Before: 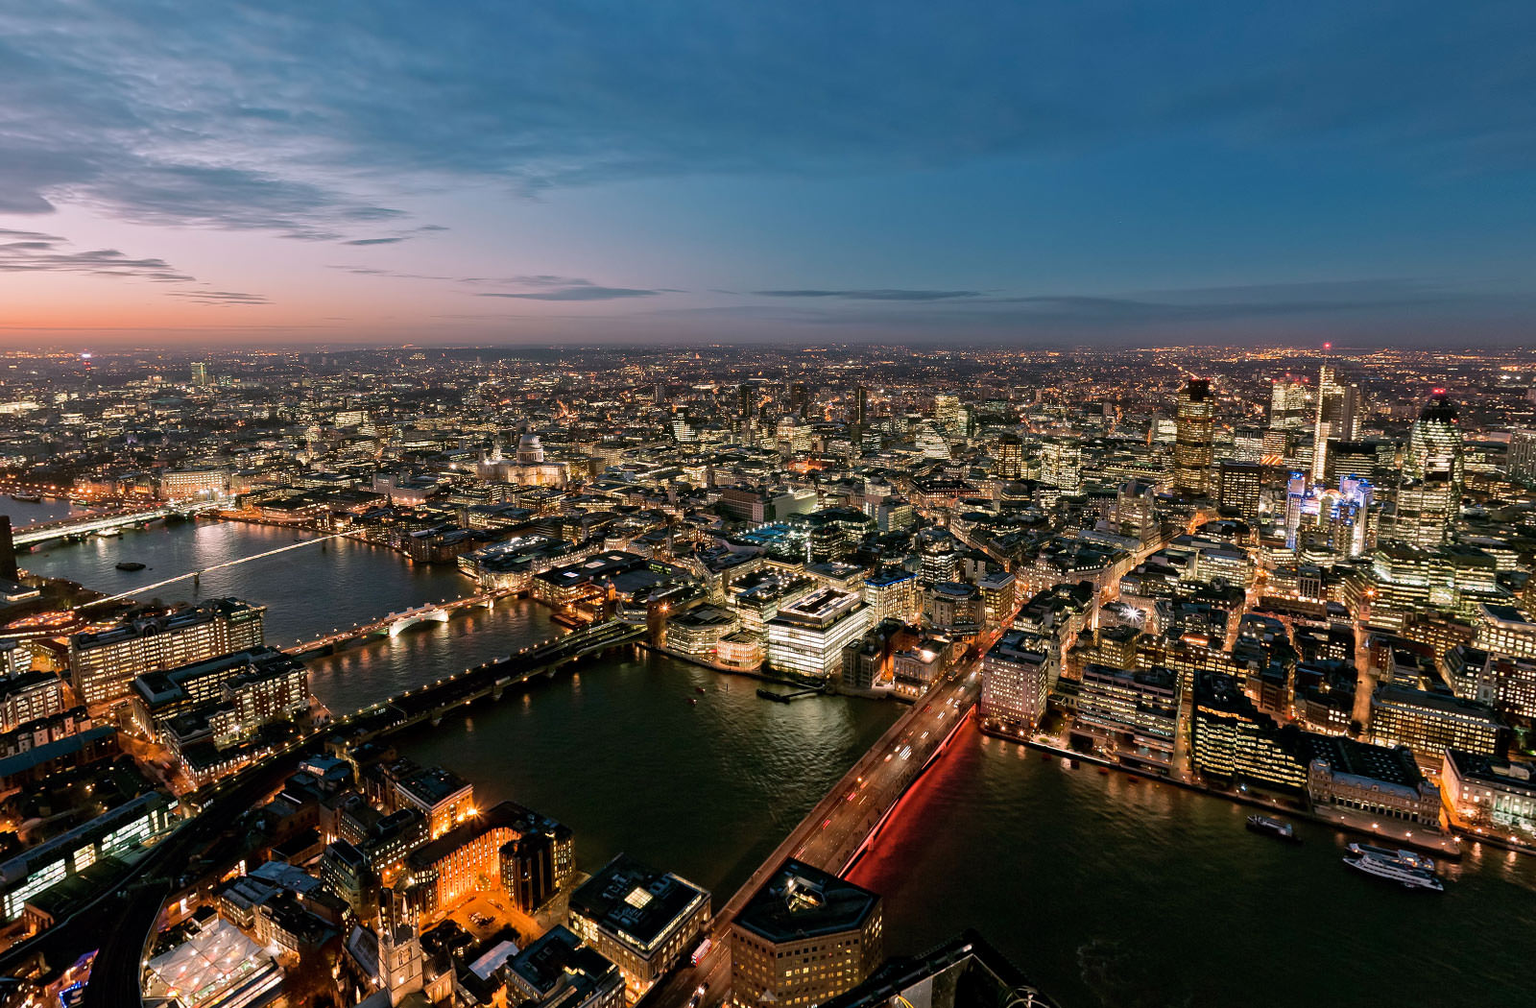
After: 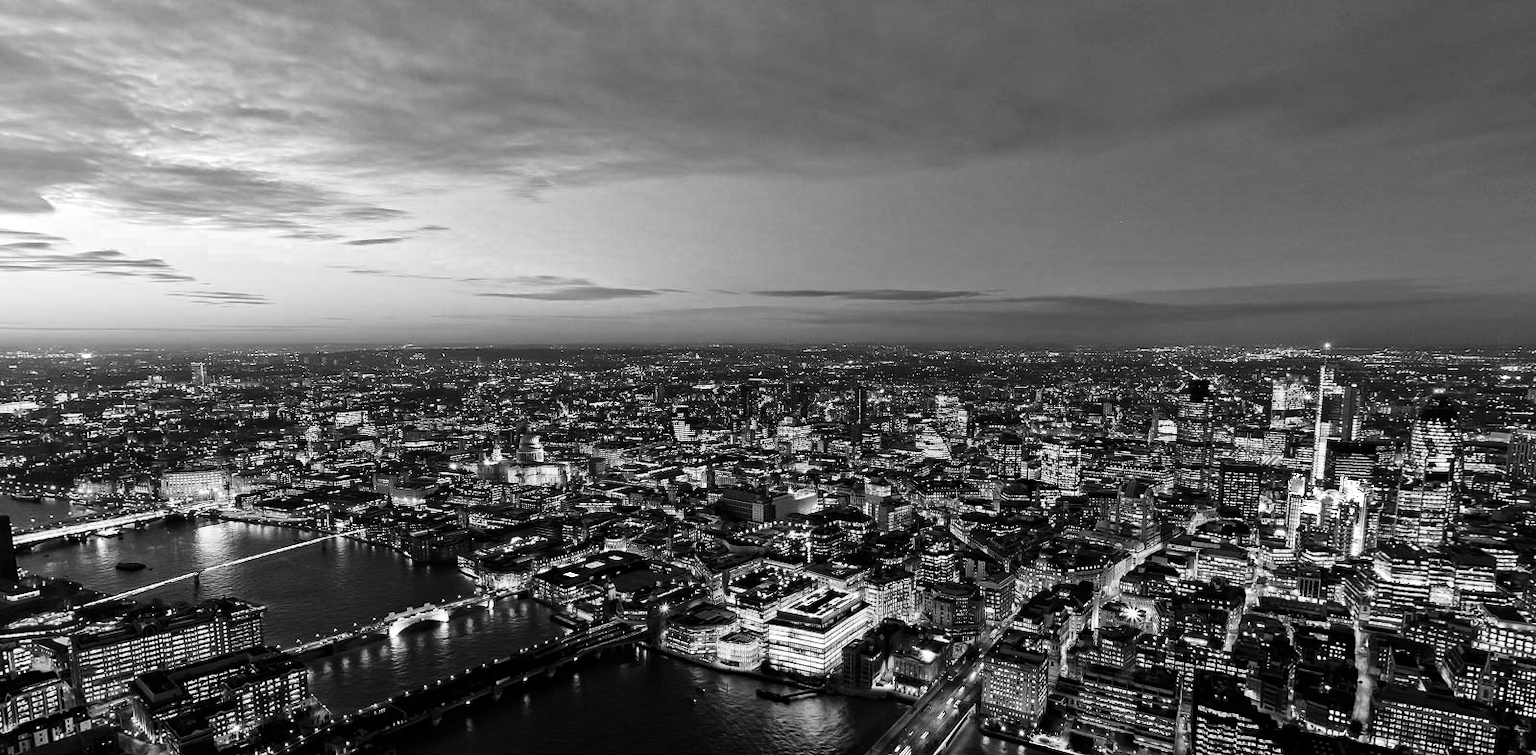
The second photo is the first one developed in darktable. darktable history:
contrast brightness saturation: contrast 0.289
crop: bottom 24.992%
color zones: curves: ch0 [(0, 0.613) (0.01, 0.613) (0.245, 0.448) (0.498, 0.529) (0.642, 0.665) (0.879, 0.777) (0.99, 0.613)]; ch1 [(0, 0) (0.143, 0) (0.286, 0) (0.429, 0) (0.571, 0) (0.714, 0) (0.857, 0)]
